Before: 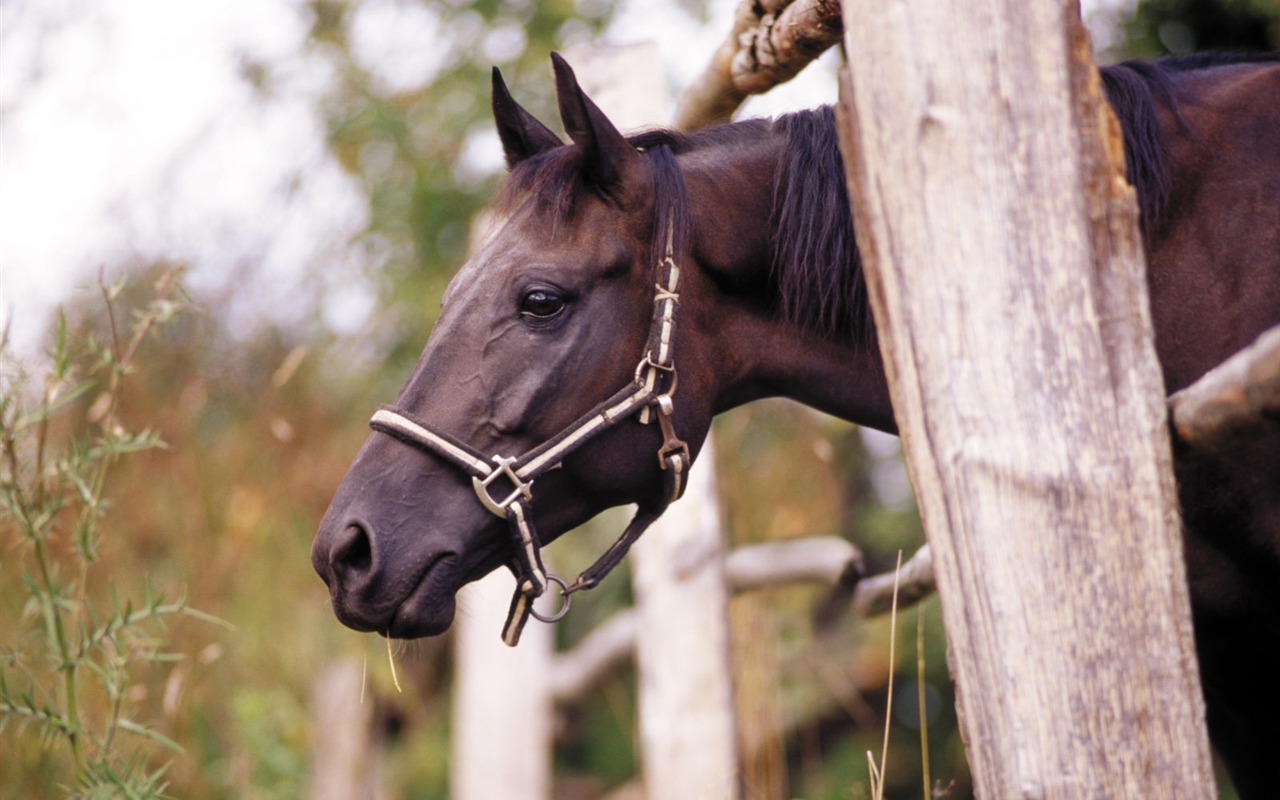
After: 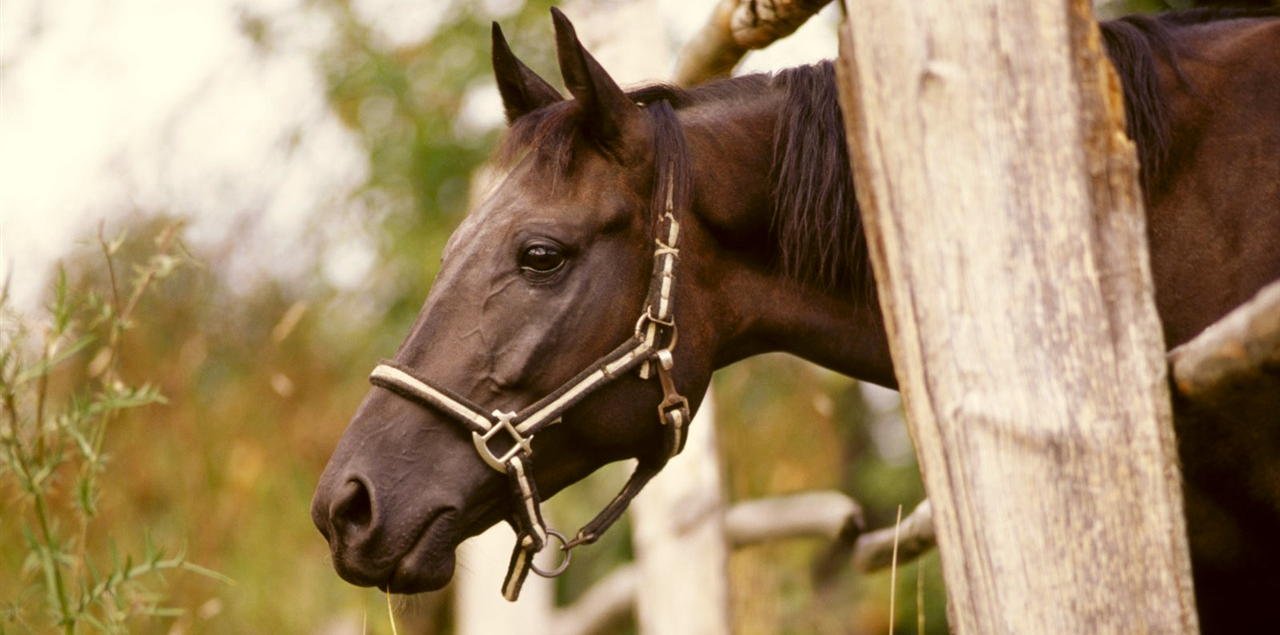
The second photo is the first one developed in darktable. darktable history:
color correction: highlights a* -1.69, highlights b* 10.27, shadows a* 0.502, shadows b* 19.81
tone equalizer: on, module defaults
crop and rotate: top 5.651%, bottom 14.92%
